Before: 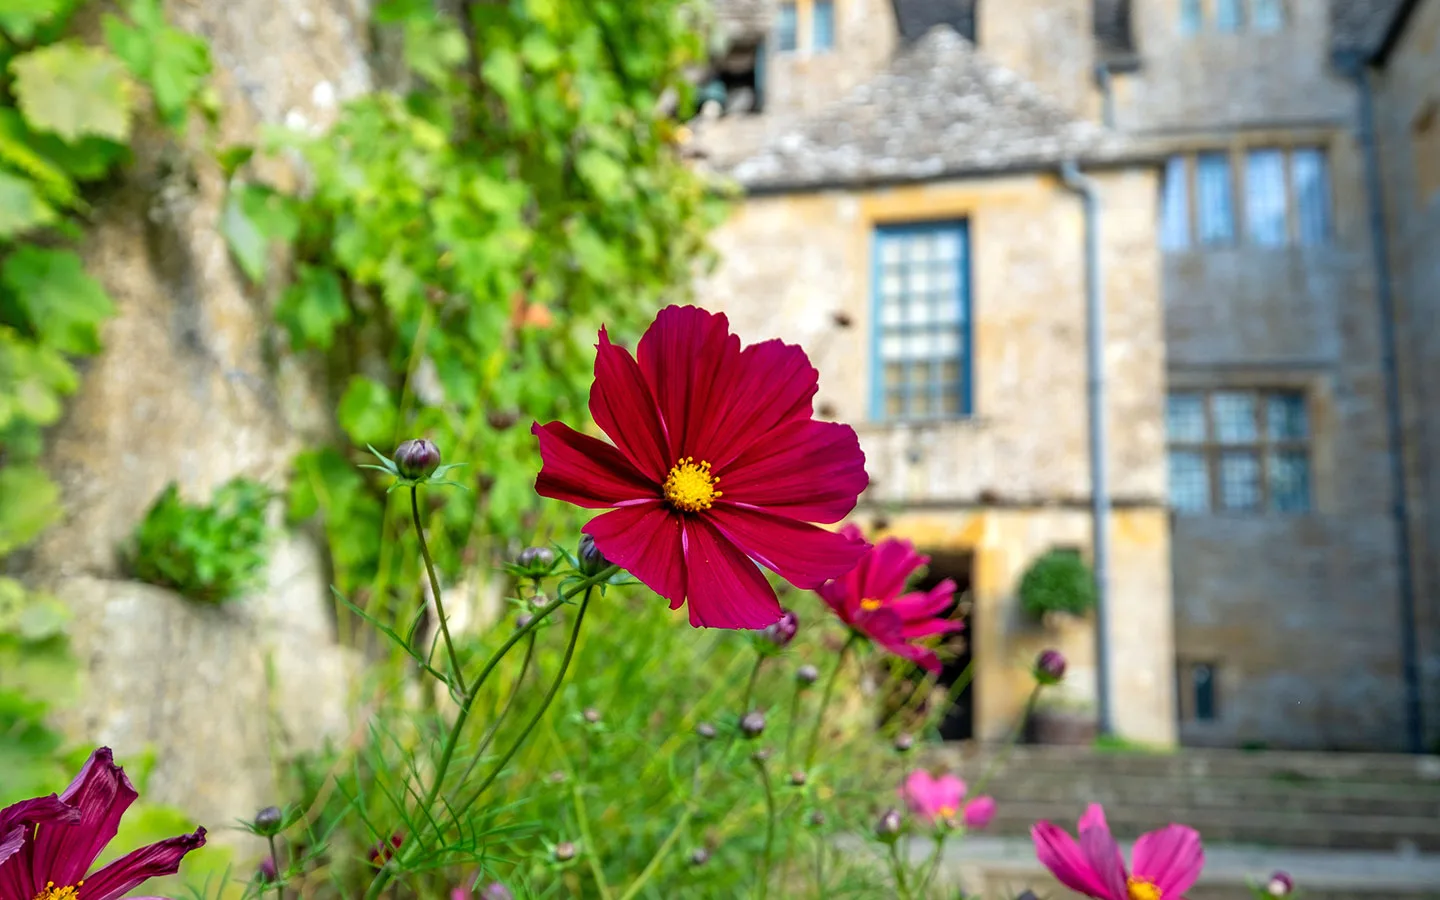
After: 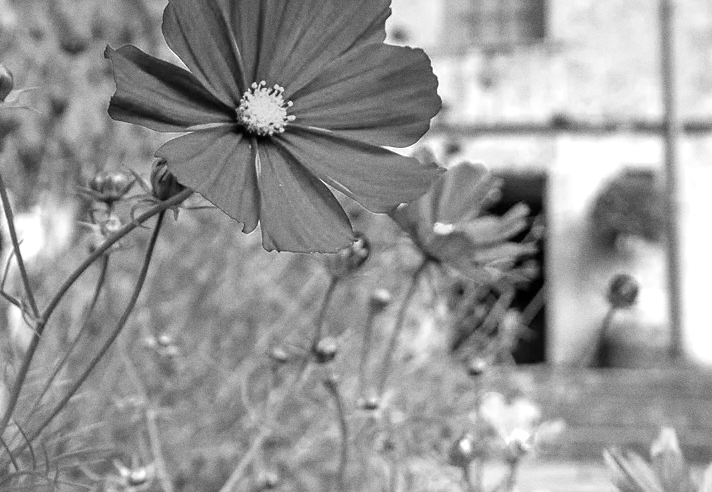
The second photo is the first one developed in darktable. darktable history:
crop: left 29.672%, top 41.786%, right 20.851%, bottom 3.487%
exposure: exposure 0.781 EV, compensate highlight preservation false
graduated density: hue 238.83°, saturation 50%
color zones: curves: ch0 [(0.004, 0.588) (0.116, 0.636) (0.259, 0.476) (0.423, 0.464) (0.75, 0.5)]; ch1 [(0, 0) (0.143, 0) (0.286, 0) (0.429, 0) (0.571, 0) (0.714, 0) (0.857, 0)]
grain: coarseness 0.09 ISO
